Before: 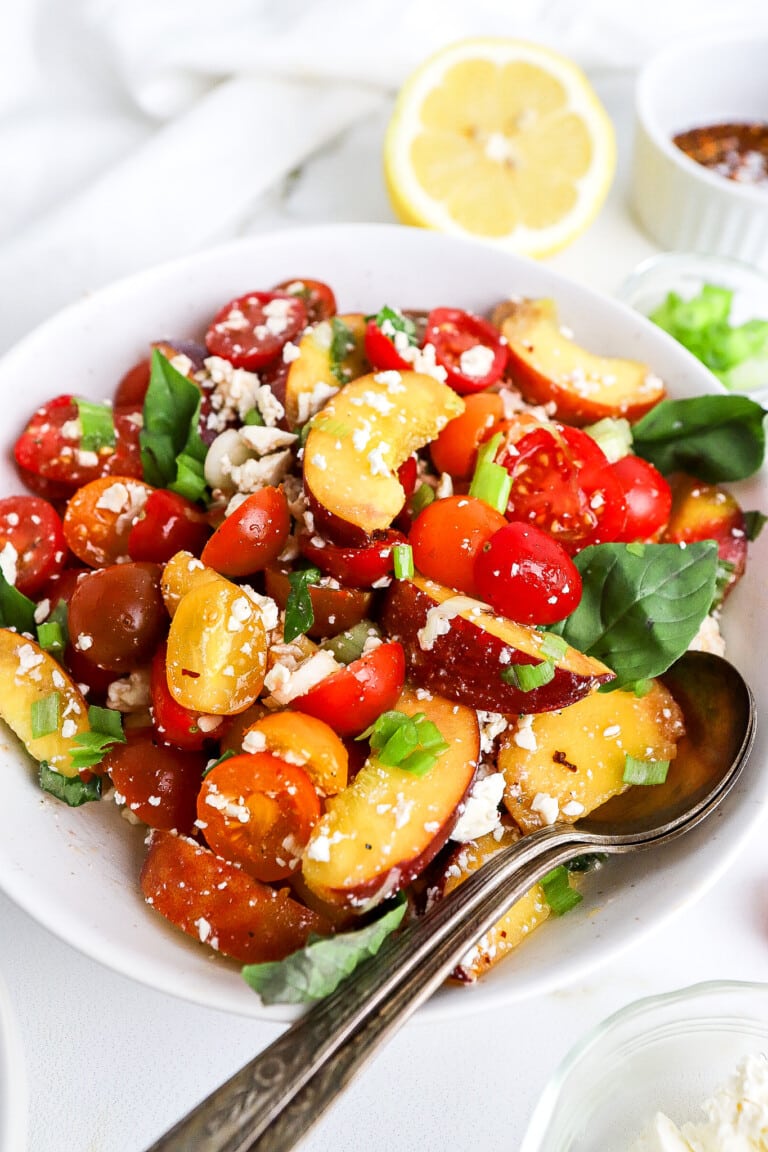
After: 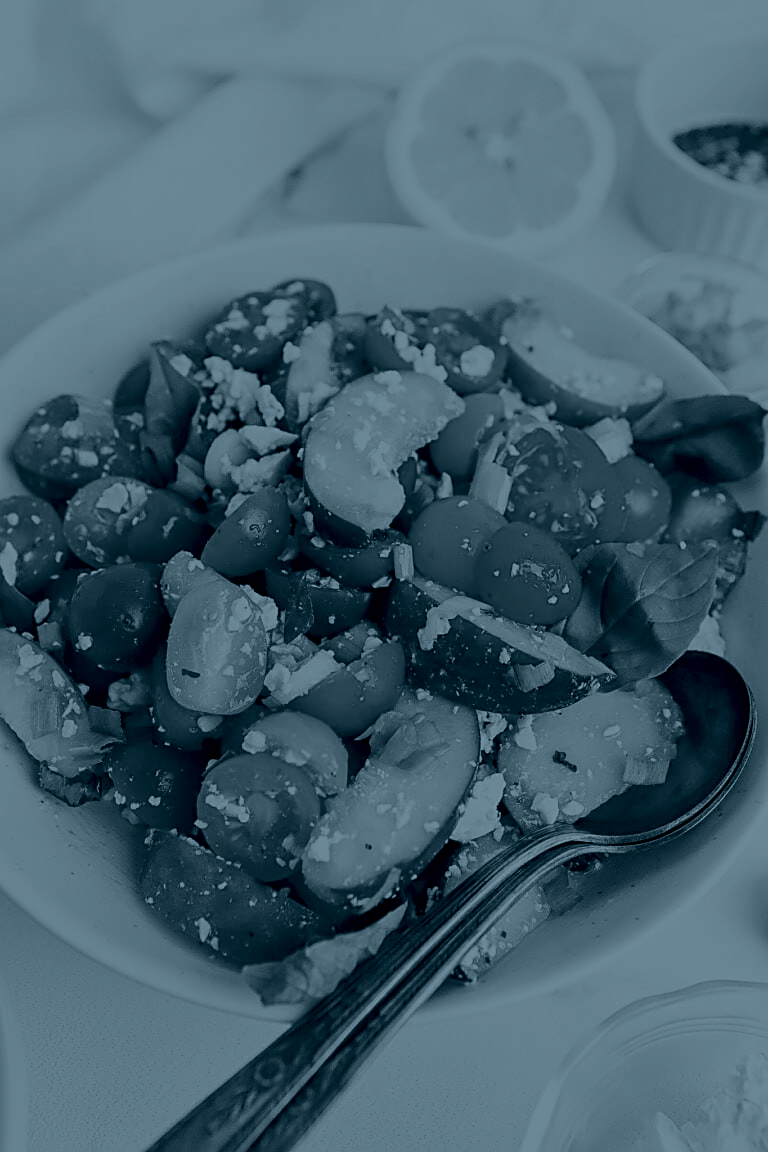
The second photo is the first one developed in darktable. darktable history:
sharpen: on, module defaults
colorize: hue 194.4°, saturation 29%, source mix 61.75%, lightness 3.98%, version 1
